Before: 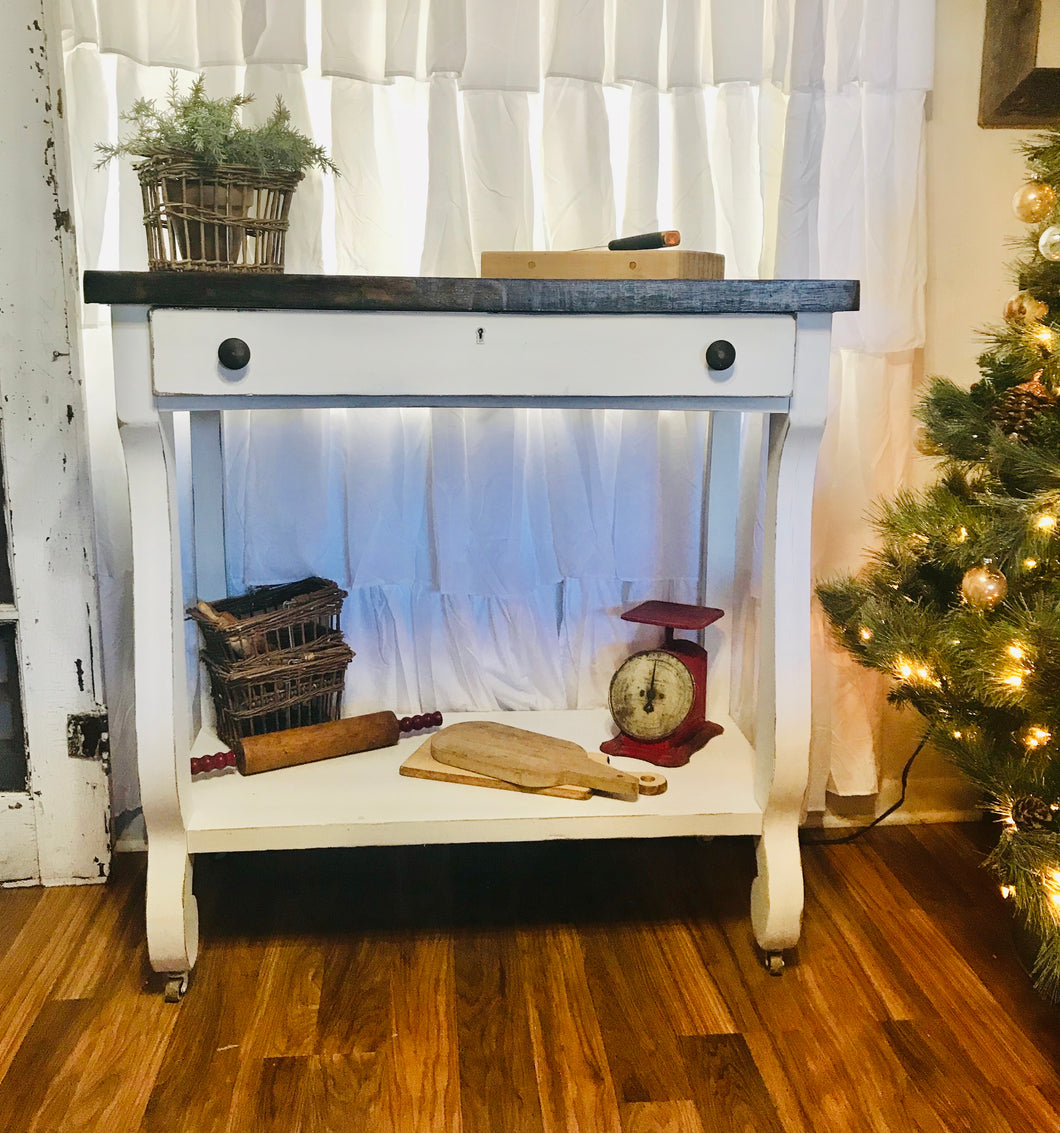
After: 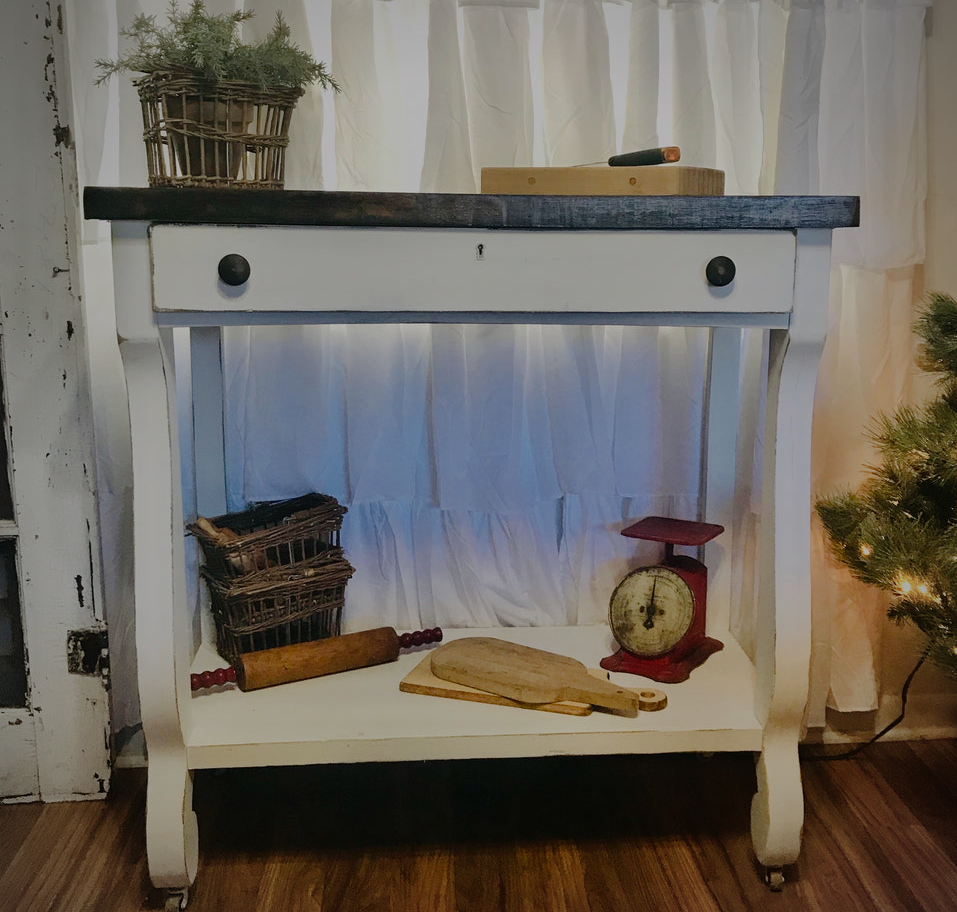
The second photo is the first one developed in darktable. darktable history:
crop: top 7.49%, right 9.717%, bottom 11.943%
exposure: exposure -1 EV, compensate highlight preservation false
vignetting: fall-off radius 60.92%
